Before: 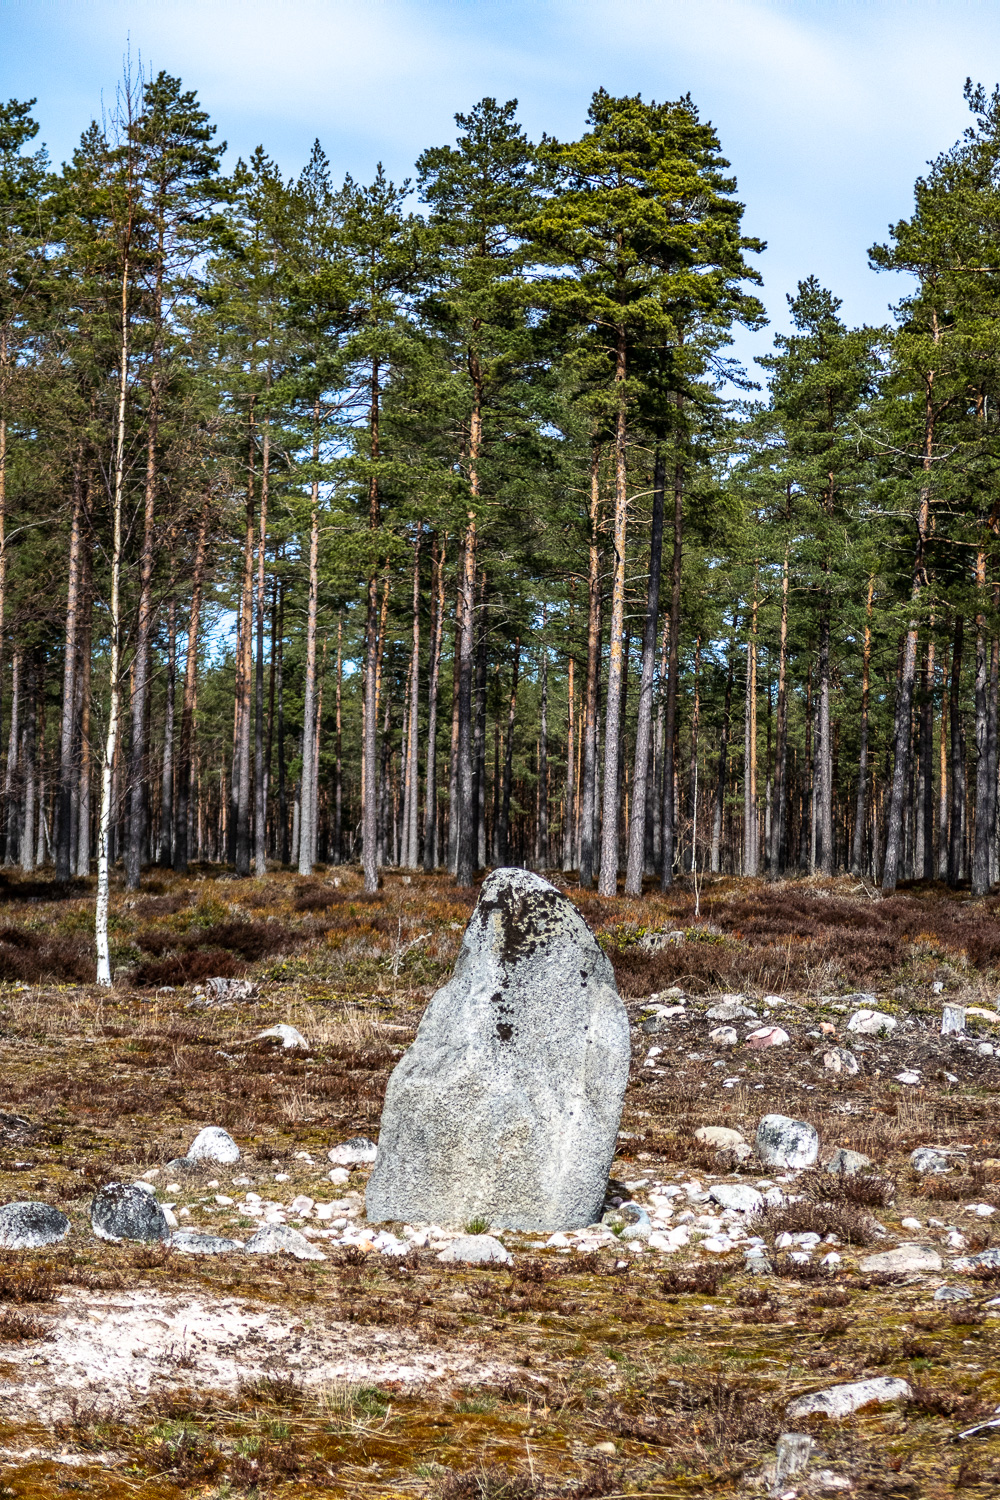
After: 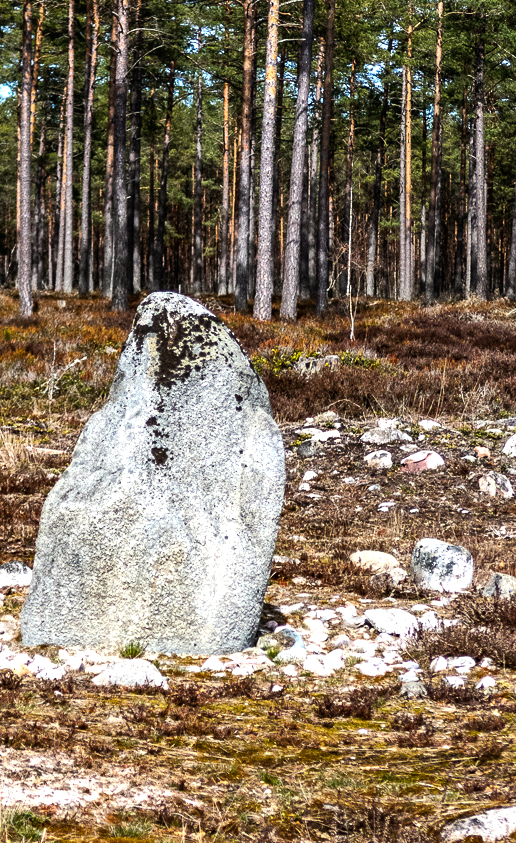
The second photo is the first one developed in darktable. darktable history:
tone equalizer: -8 EV -0.445 EV, -7 EV -0.38 EV, -6 EV -0.301 EV, -5 EV -0.236 EV, -3 EV 0.24 EV, -2 EV 0.346 EV, -1 EV 0.39 EV, +0 EV 0.424 EV, edges refinement/feathering 500, mask exposure compensation -1.57 EV, preserve details no
crop: left 34.562%, top 38.449%, right 13.802%, bottom 5.316%
color balance rgb: power › chroma 0.226%, power › hue 60.54°, perceptual saturation grading › global saturation 0.862%, perceptual saturation grading › mid-tones 11.478%, global vibrance 20%
